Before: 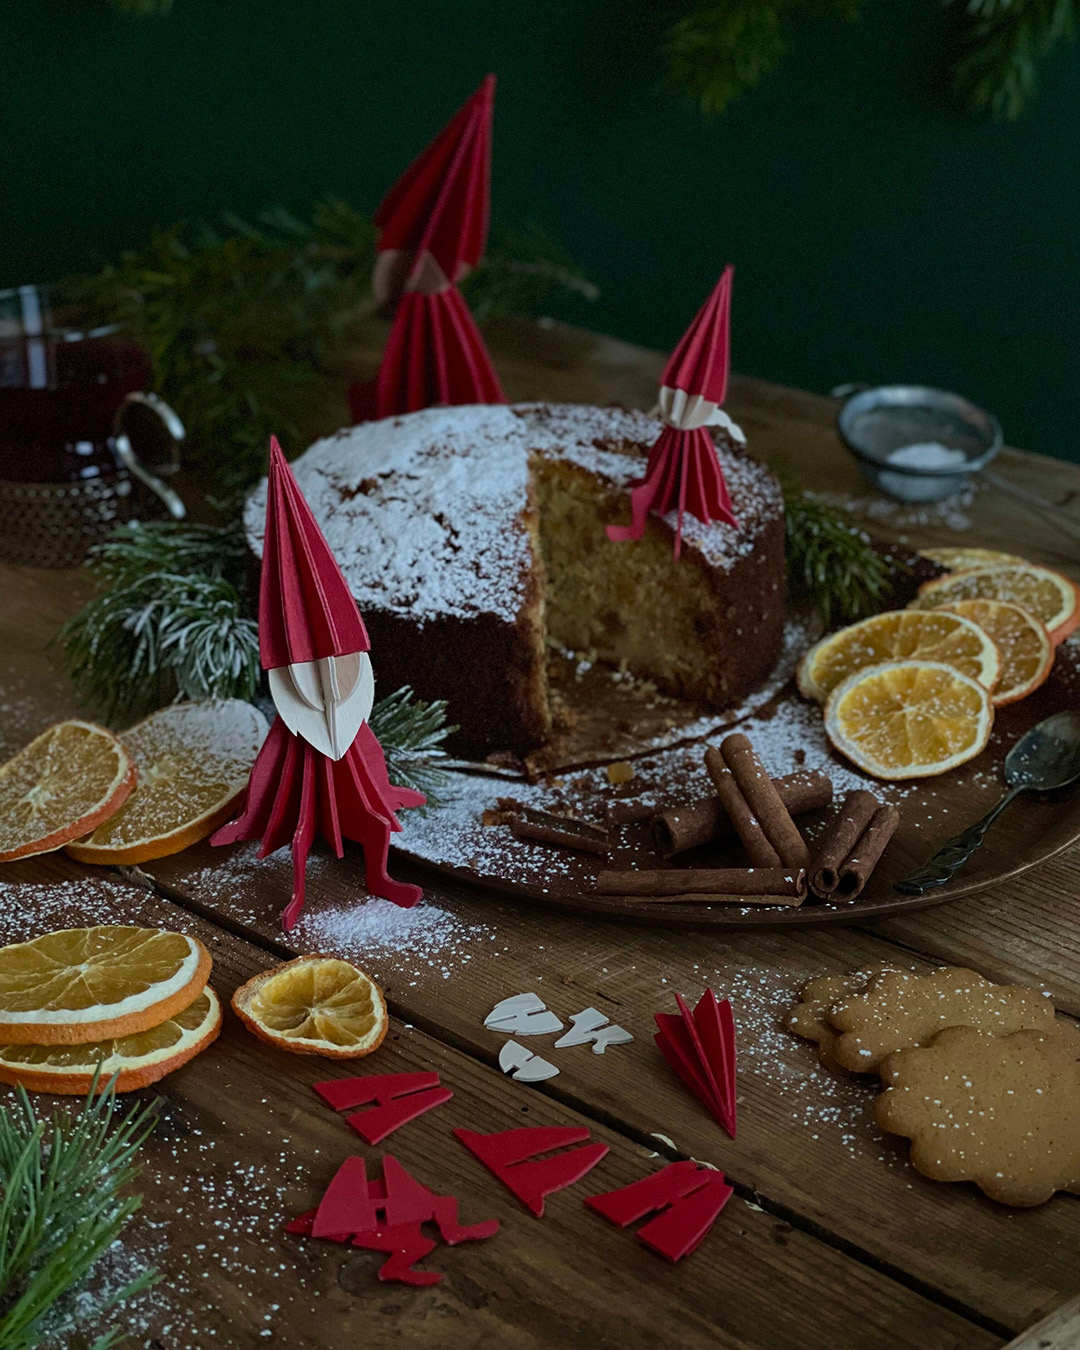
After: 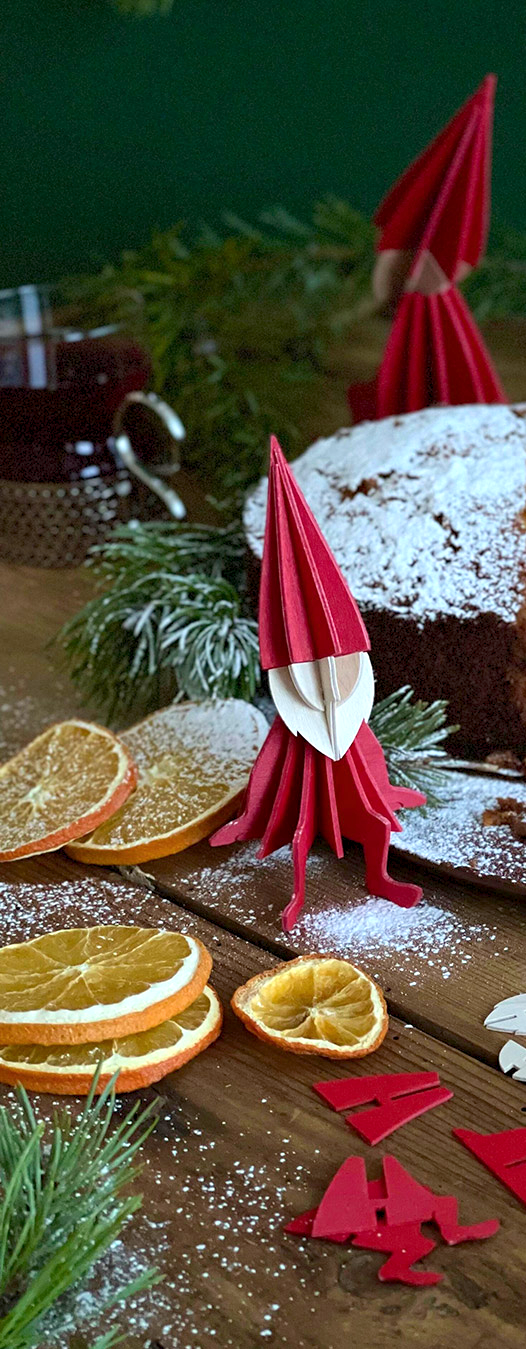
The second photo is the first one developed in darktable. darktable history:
exposure: black level correction 0, exposure 1.199 EV, compensate highlight preservation false
crop and rotate: left 0.062%, top 0%, right 51.219%
color balance rgb: global offset › luminance -0.298%, global offset › hue 258.85°, linear chroma grading › global chroma 0.704%, perceptual saturation grading › global saturation 0.909%, contrast -9.659%
